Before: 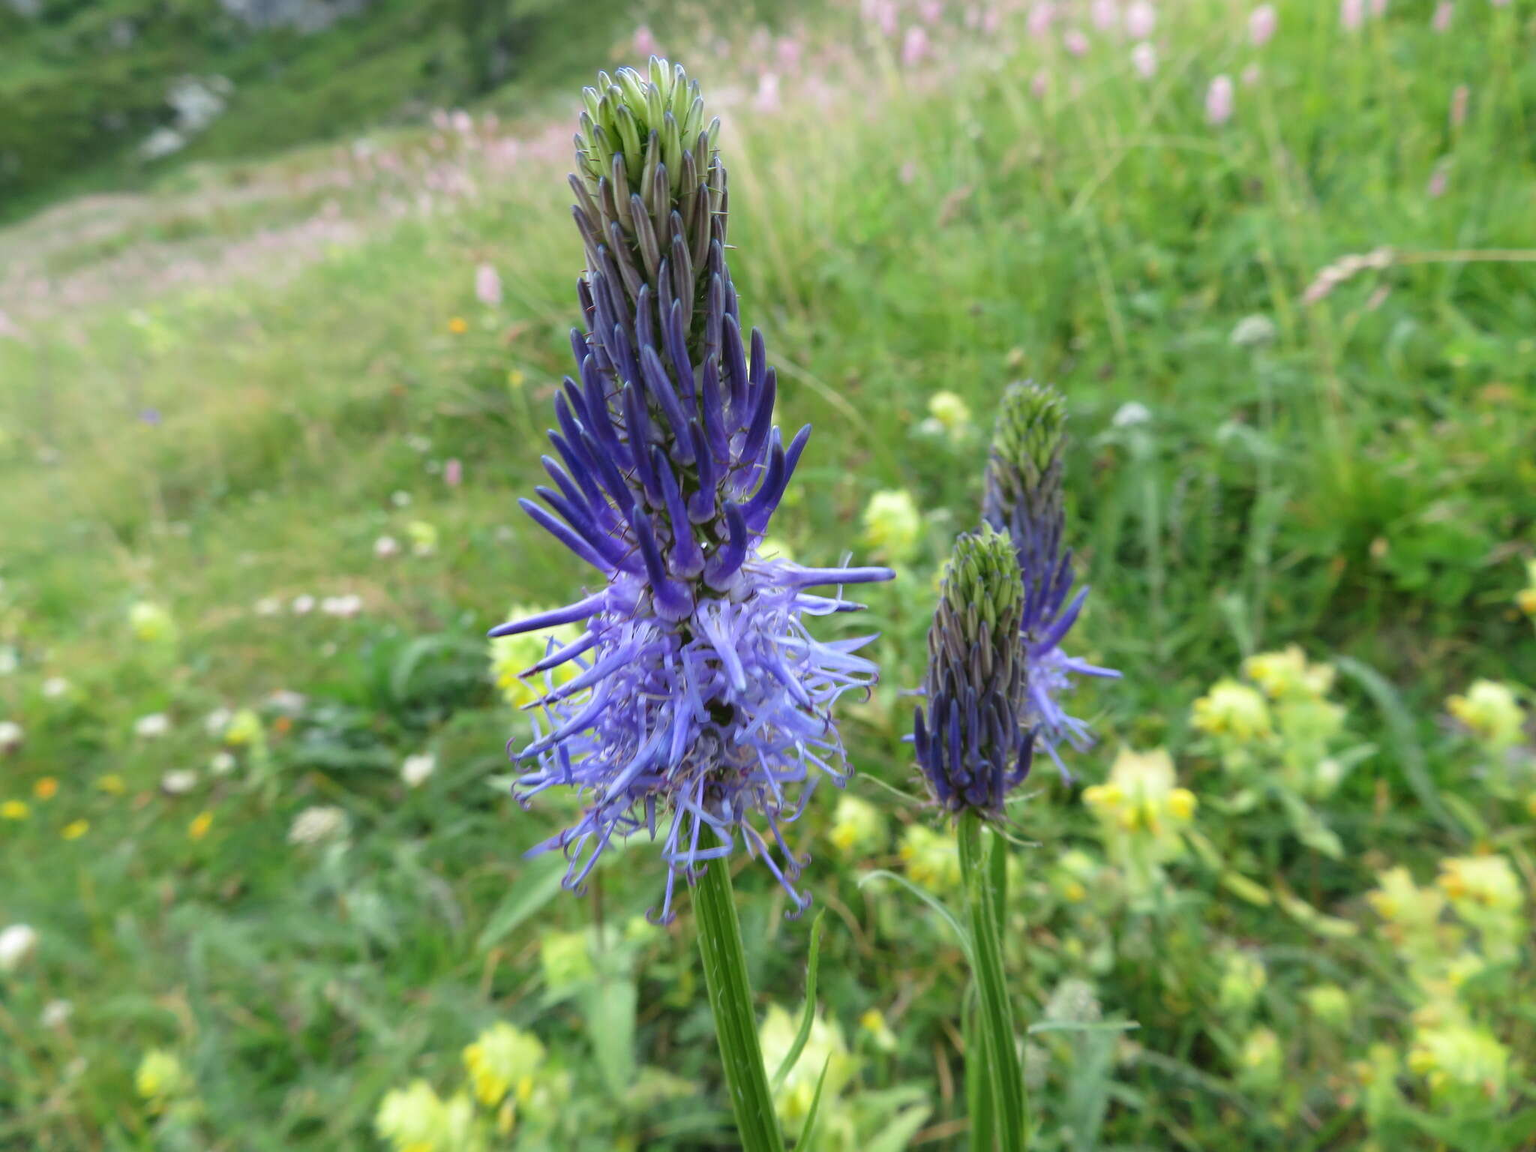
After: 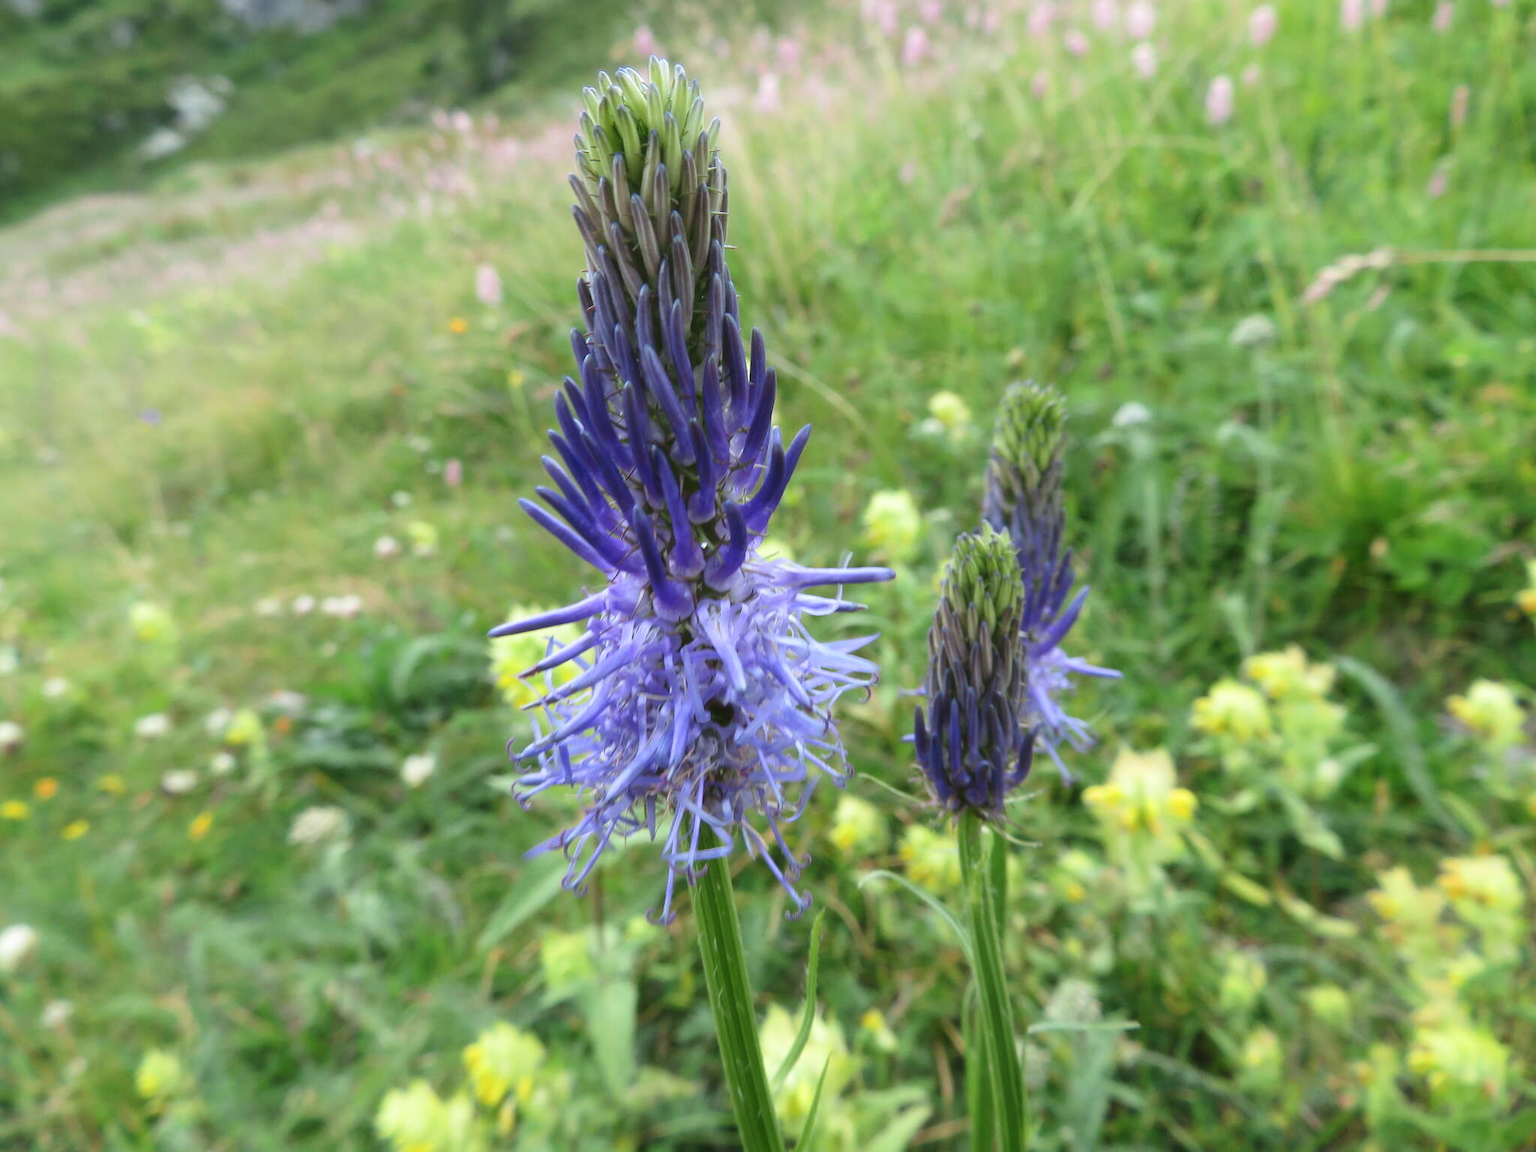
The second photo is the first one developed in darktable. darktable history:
contrast brightness saturation: contrast 0.103, brightness 0.021, saturation 0.022
haze removal: strength -0.104, compatibility mode true, adaptive false
